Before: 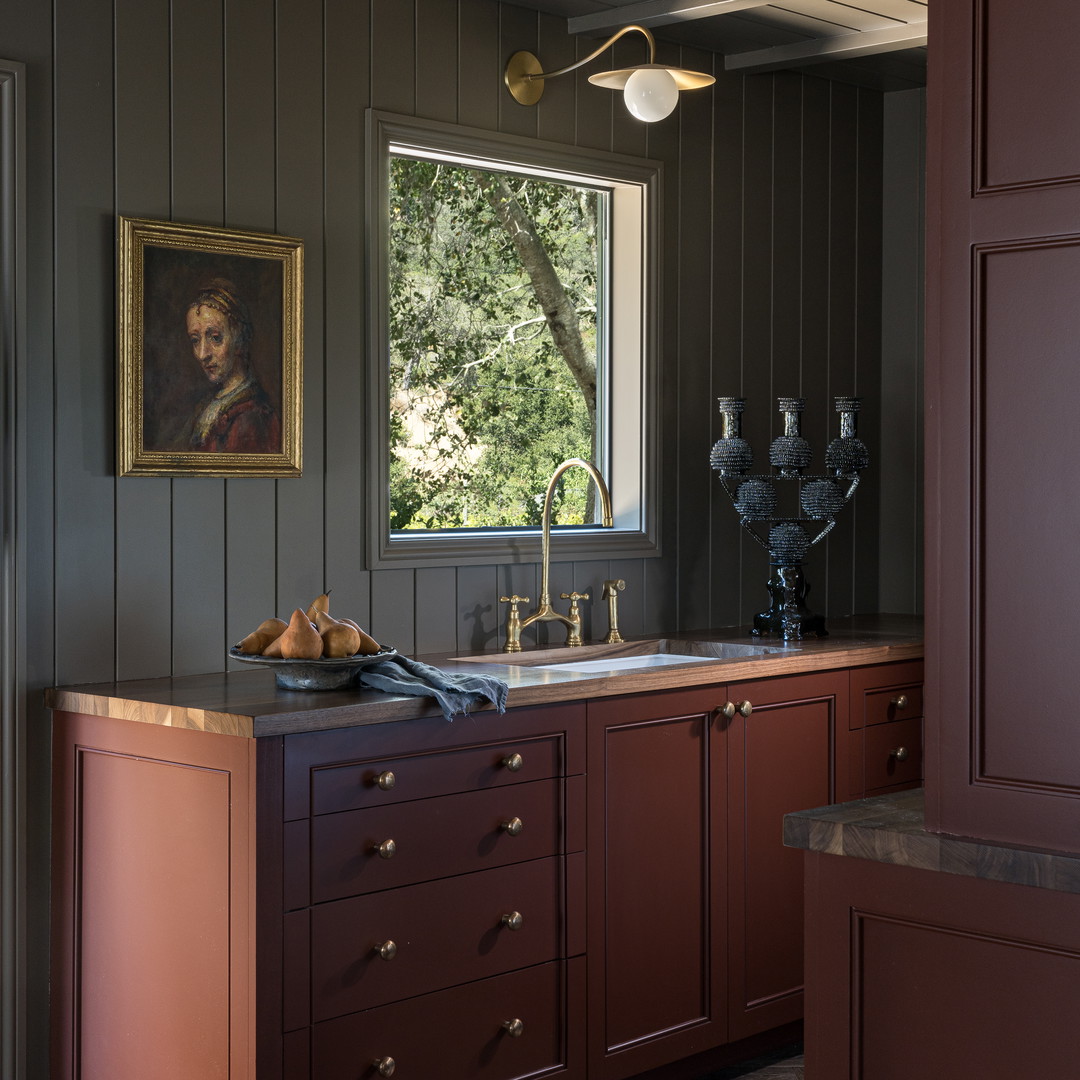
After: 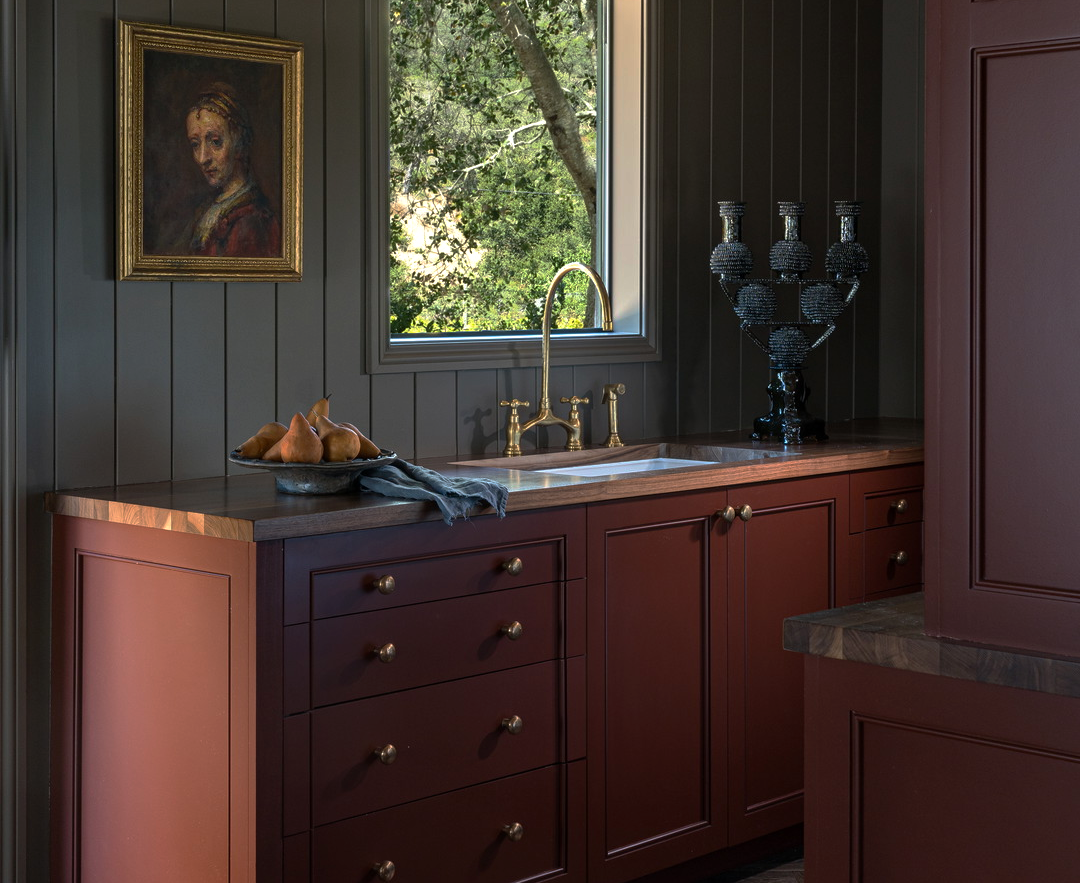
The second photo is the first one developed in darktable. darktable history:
levels: levels [0, 0.492, 0.984]
exposure: exposure 0.129 EV, compensate highlight preservation false
base curve: curves: ch0 [(0, 0) (0.595, 0.418) (1, 1)], preserve colors none
crop and rotate: top 18.163%
